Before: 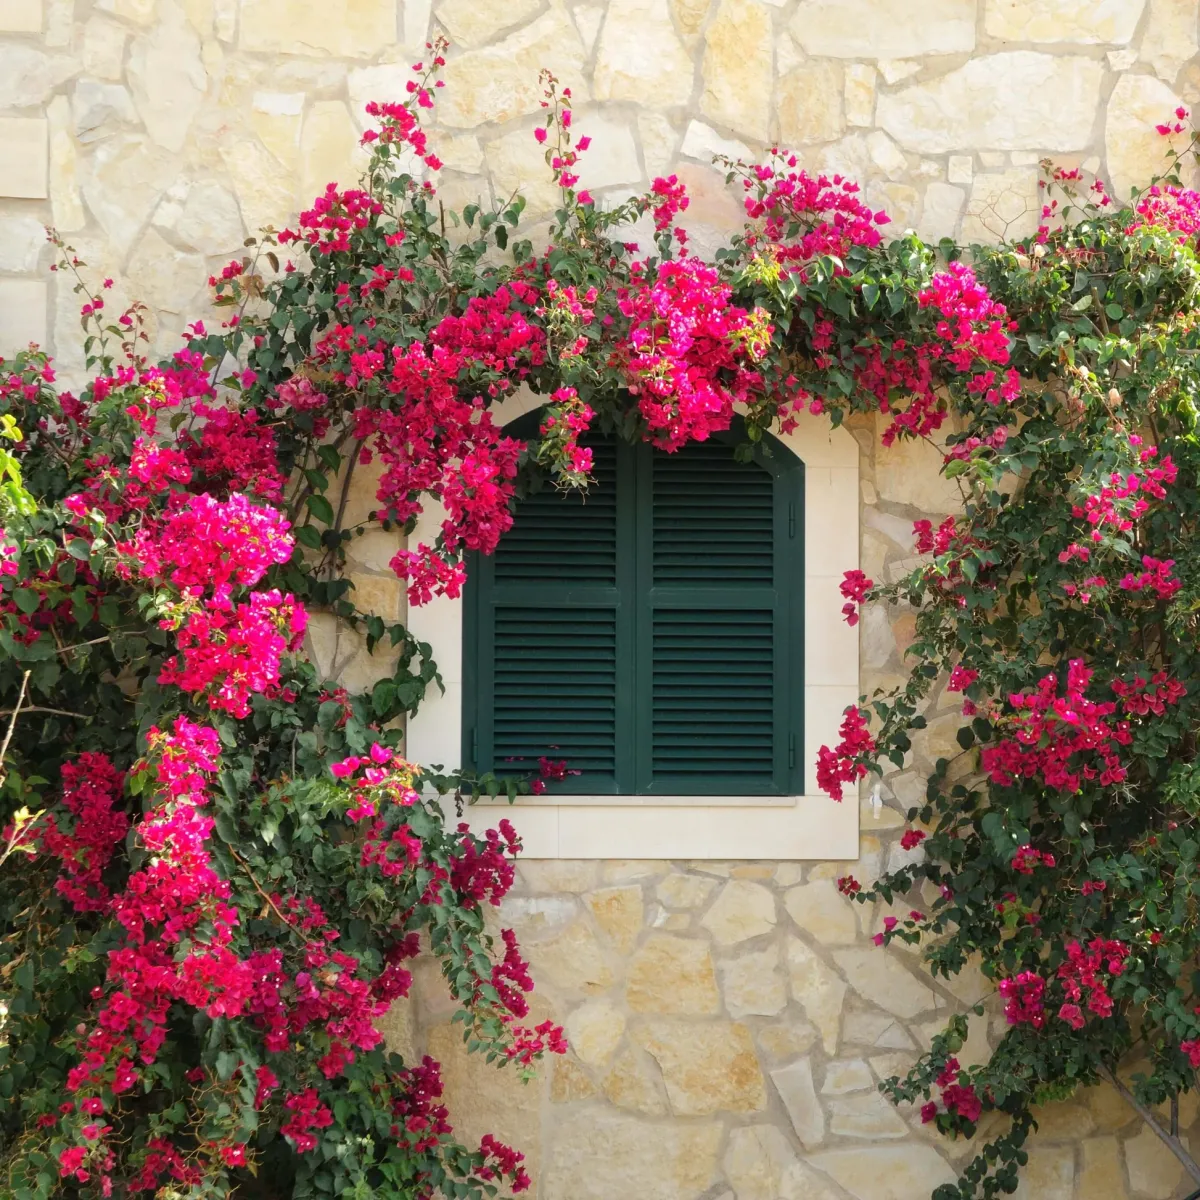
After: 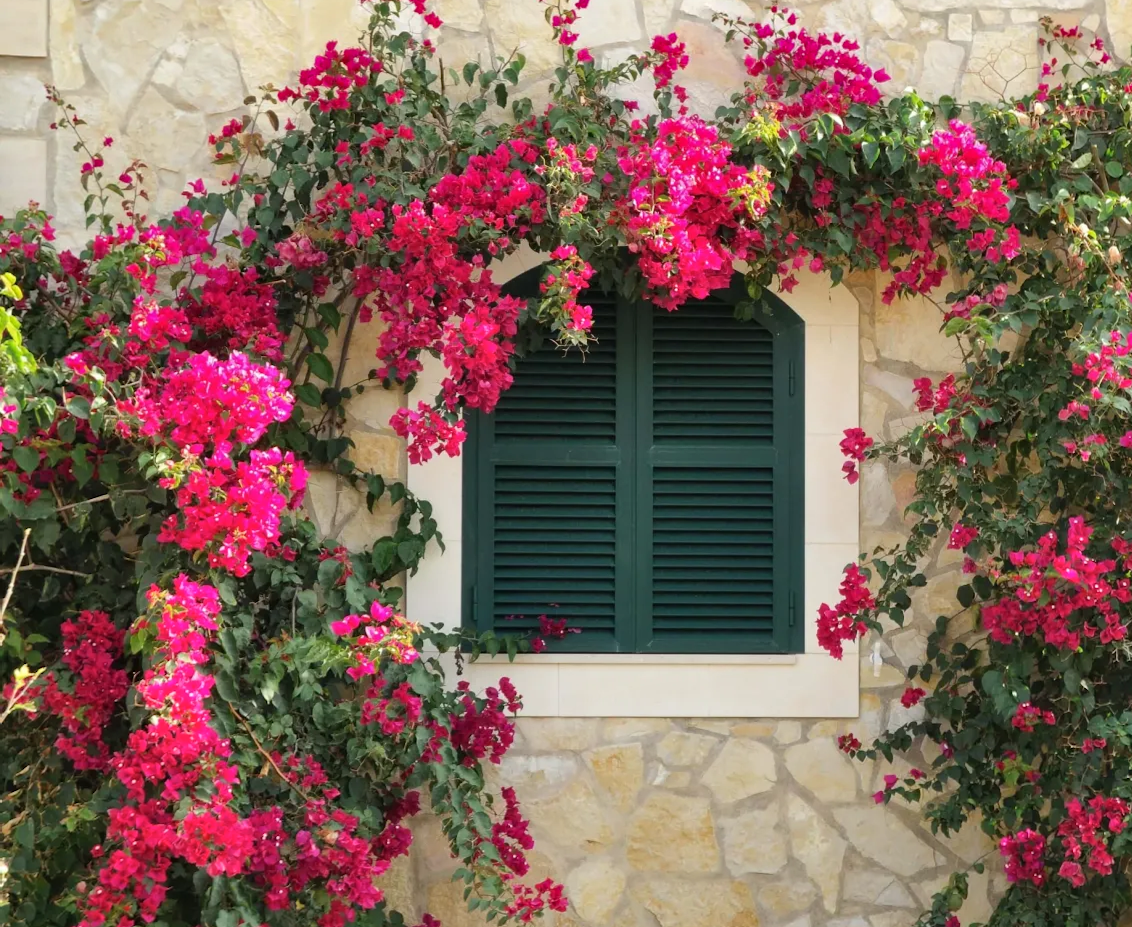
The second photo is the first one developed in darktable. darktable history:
crop and rotate: angle 0.038°, top 11.83%, right 5.526%, bottom 10.814%
shadows and highlights: soften with gaussian
